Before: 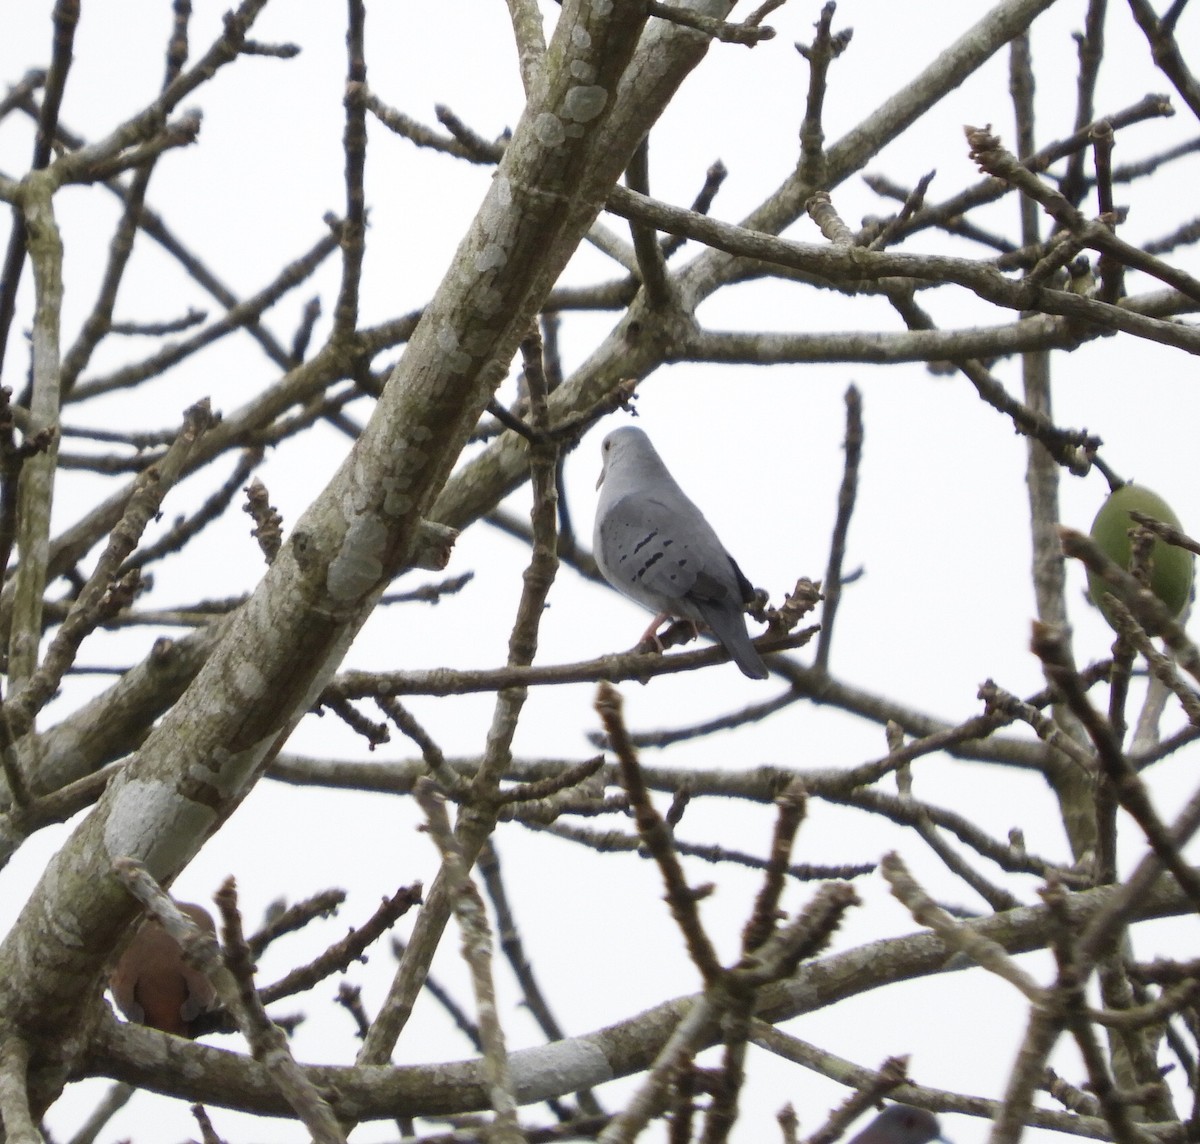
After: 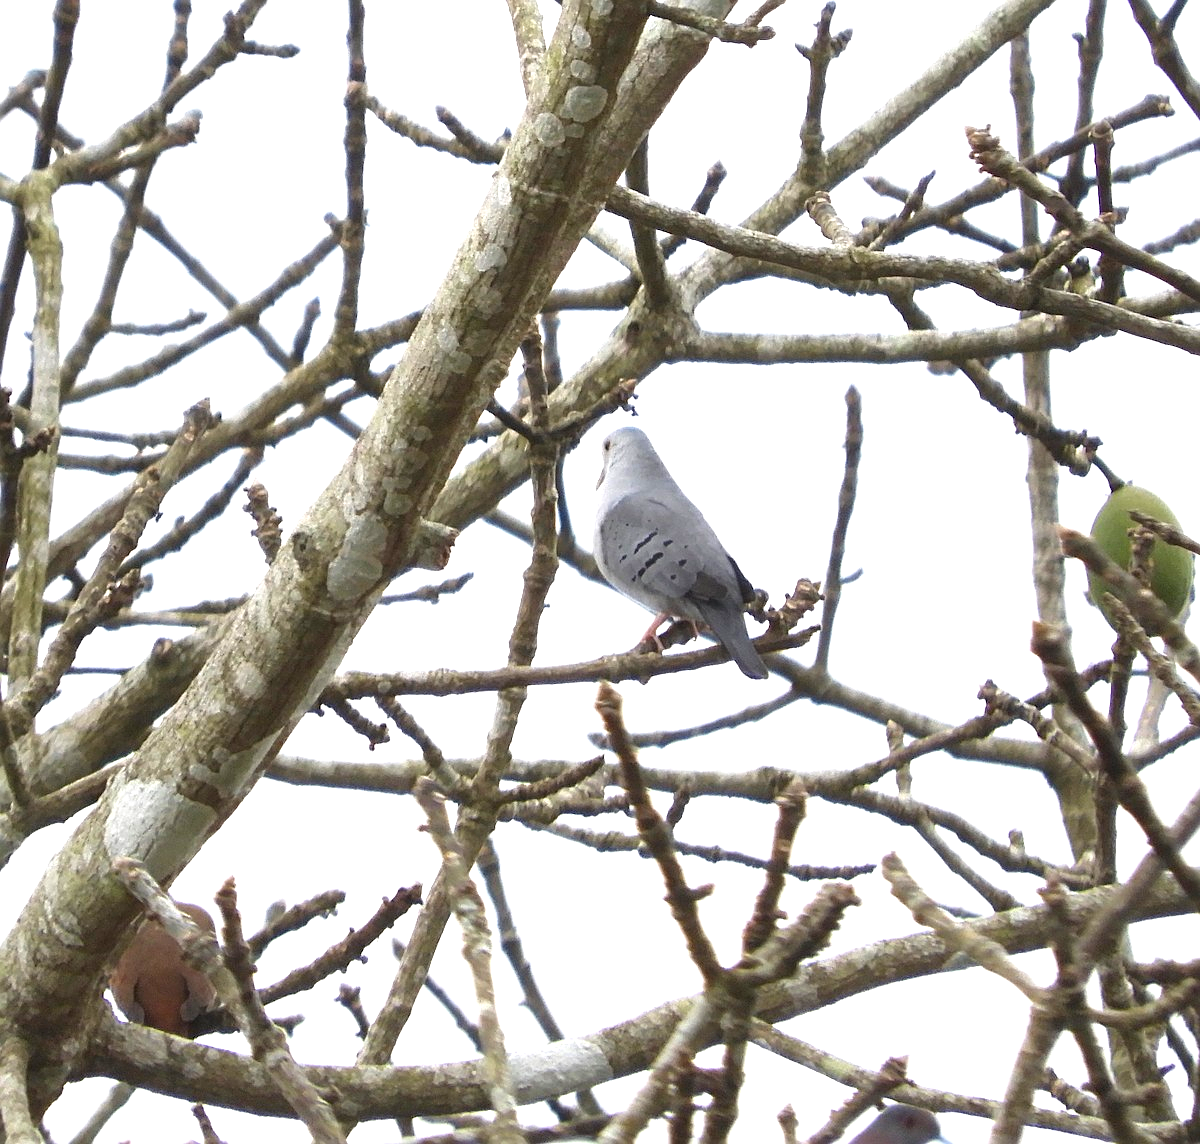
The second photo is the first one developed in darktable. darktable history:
sharpen: on, module defaults
exposure: black level correction 0, exposure 0.954 EV, compensate highlight preservation false
